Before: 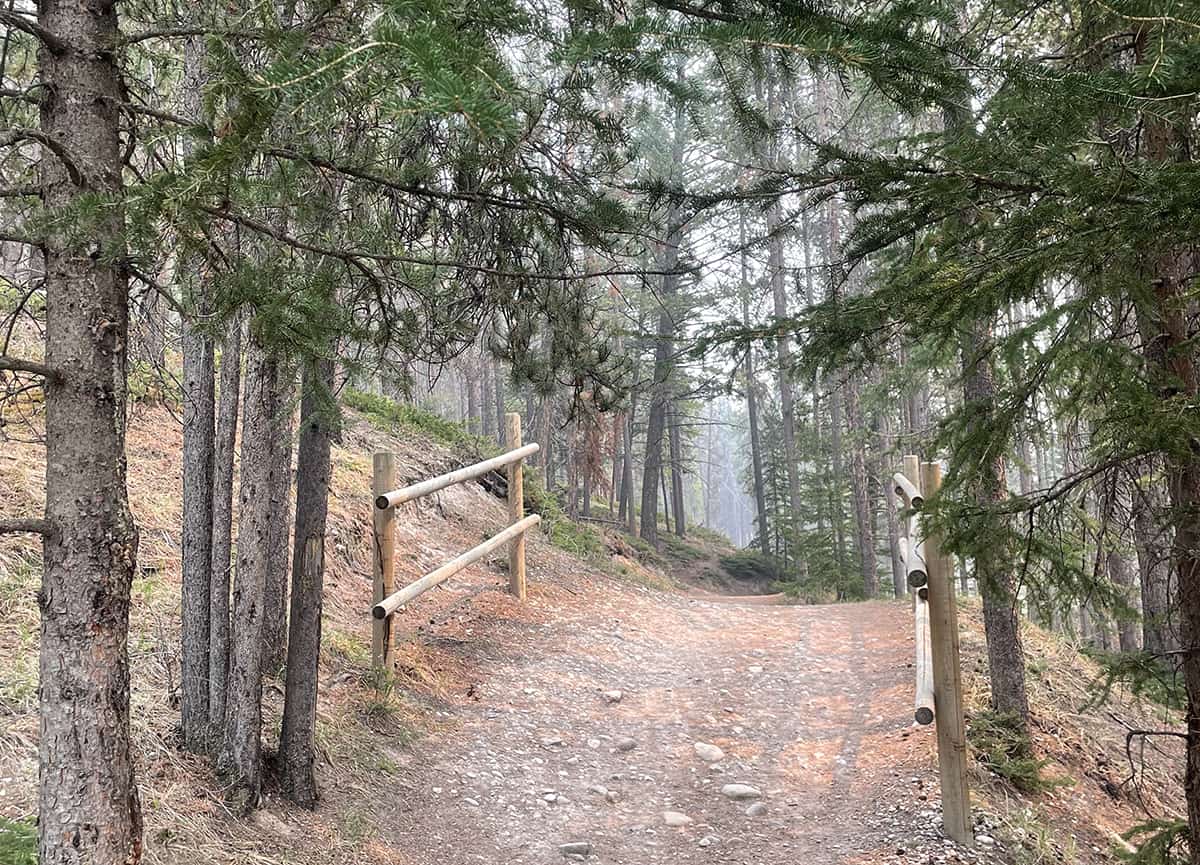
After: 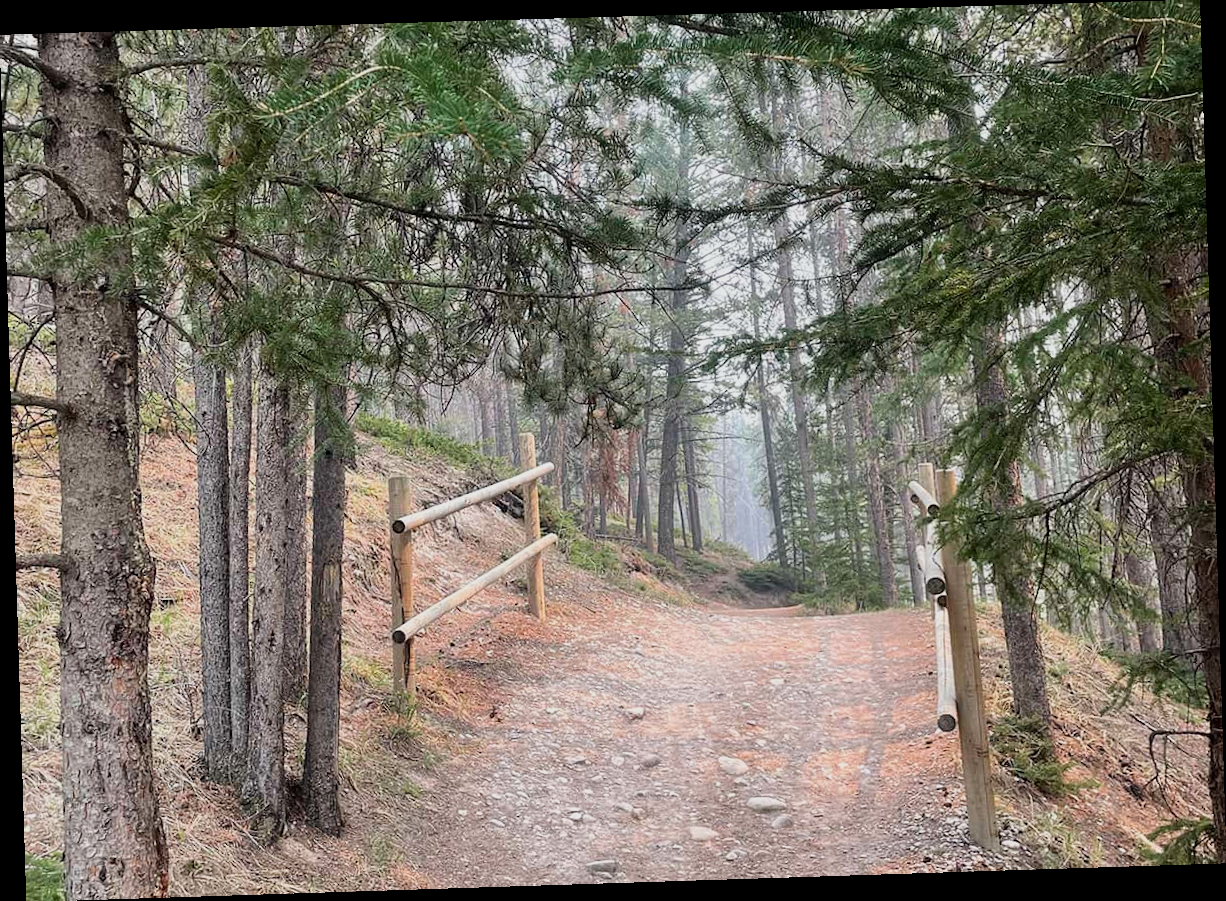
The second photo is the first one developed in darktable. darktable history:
filmic rgb: black relative exposure -14.19 EV, white relative exposure 3.39 EV, hardness 7.89, preserve chrominance max RGB
rotate and perspective: rotation -1.77°, lens shift (horizontal) 0.004, automatic cropping off
